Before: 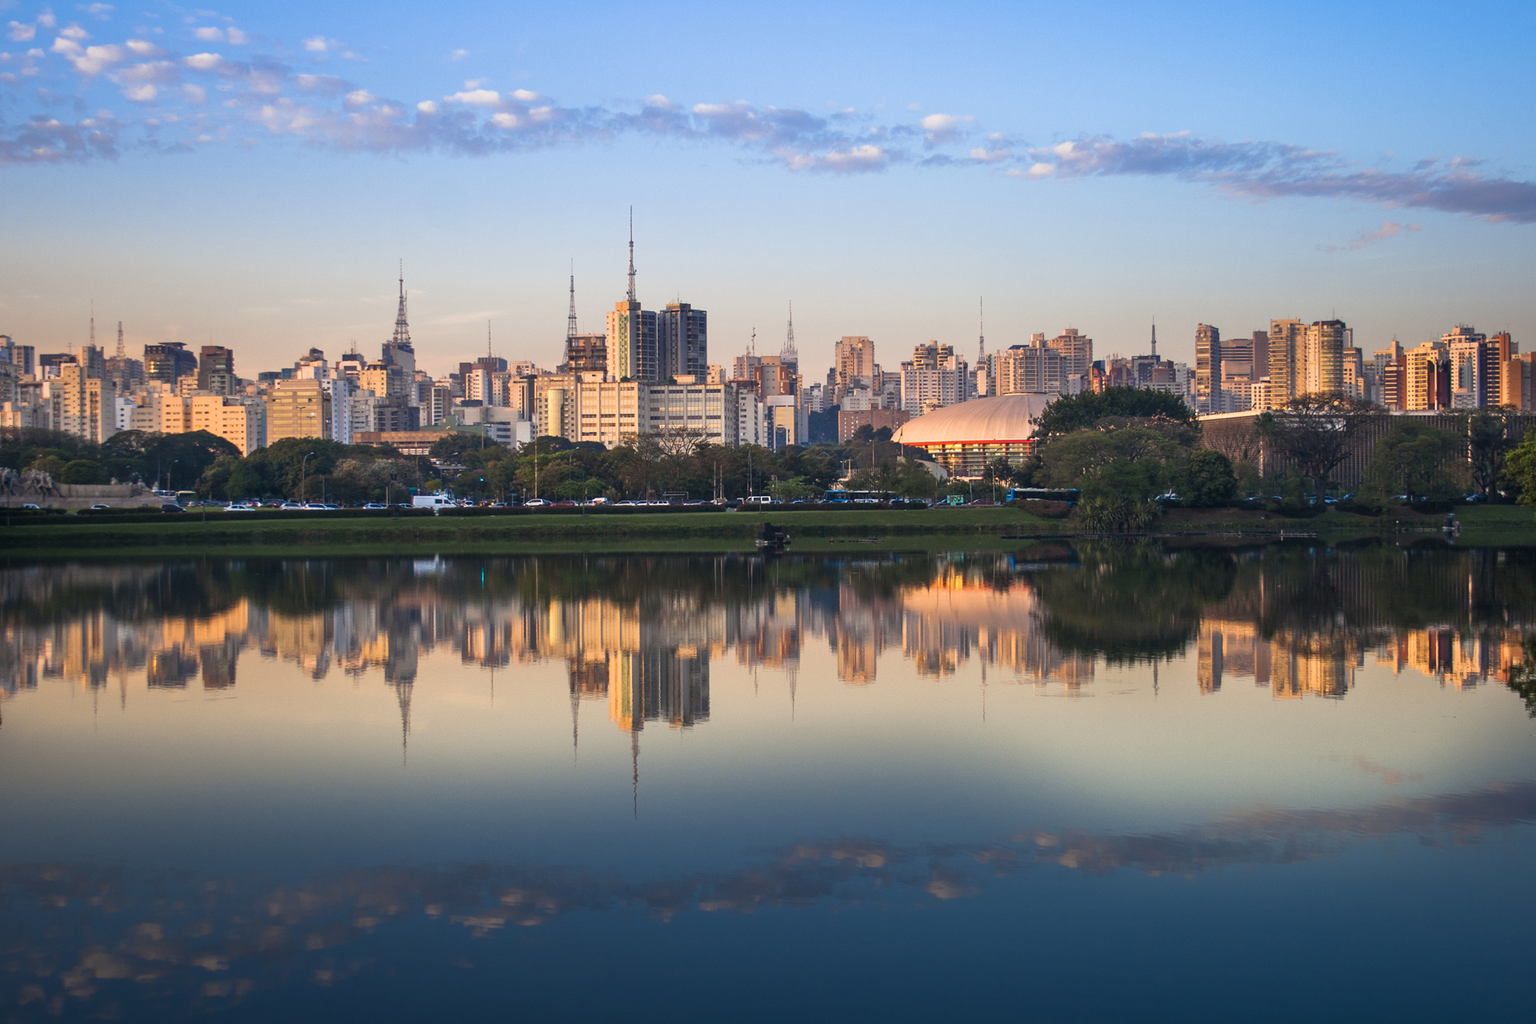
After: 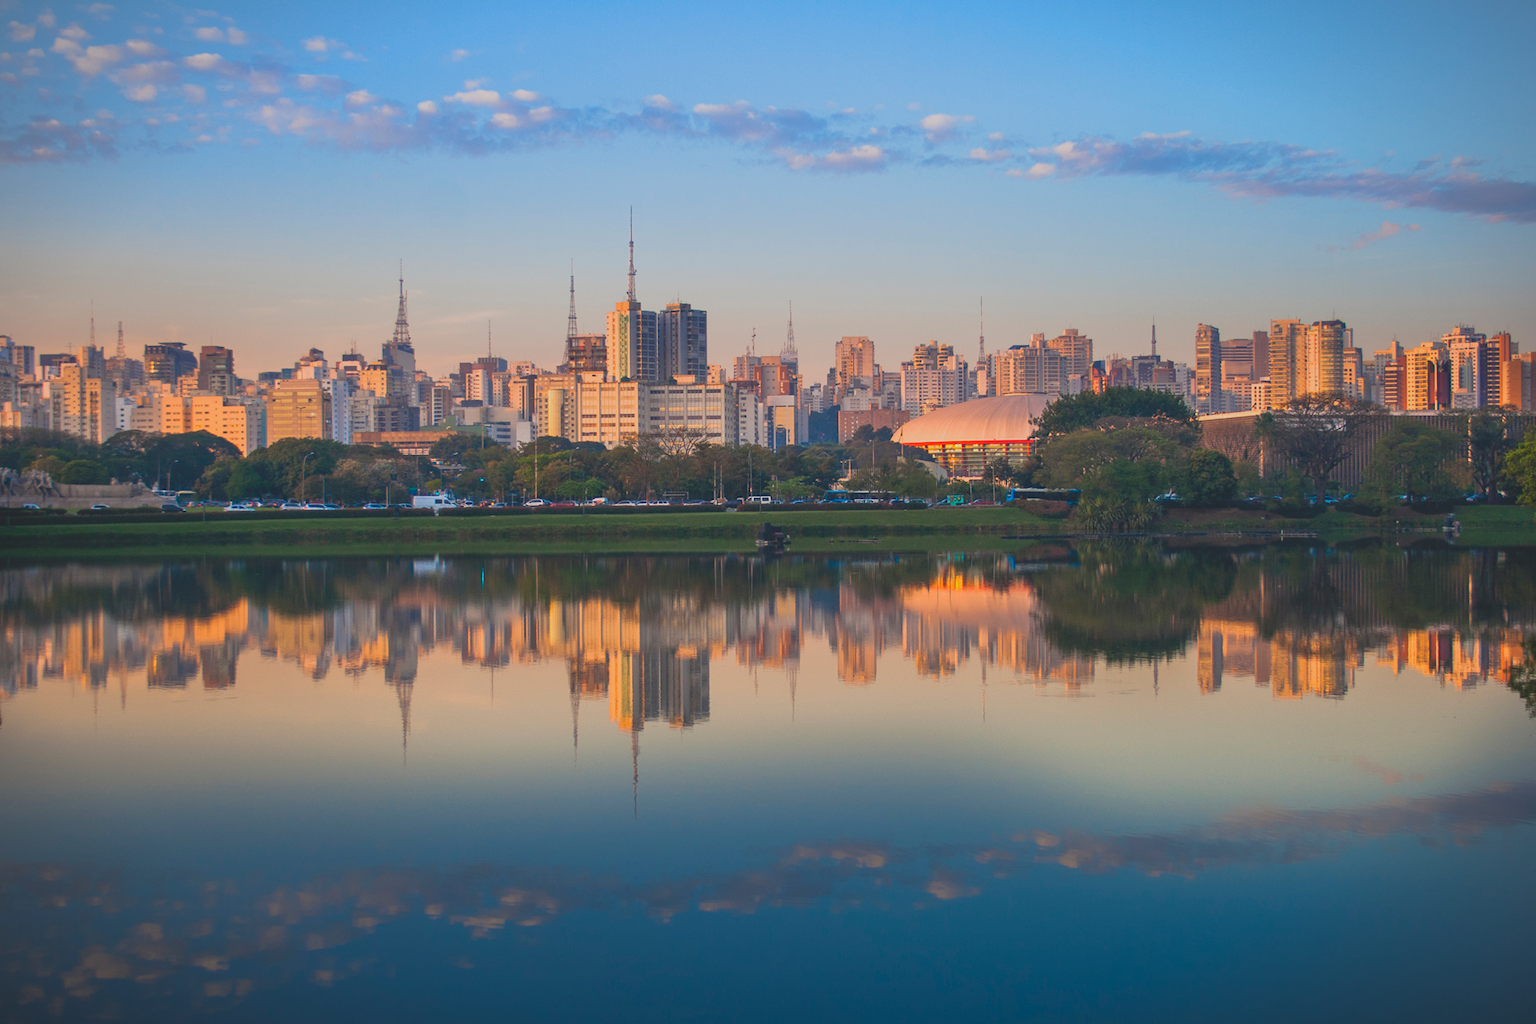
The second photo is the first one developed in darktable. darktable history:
contrast brightness saturation: contrast -0.294
vignetting: fall-off start 99.81%, width/height ratio 1.308
